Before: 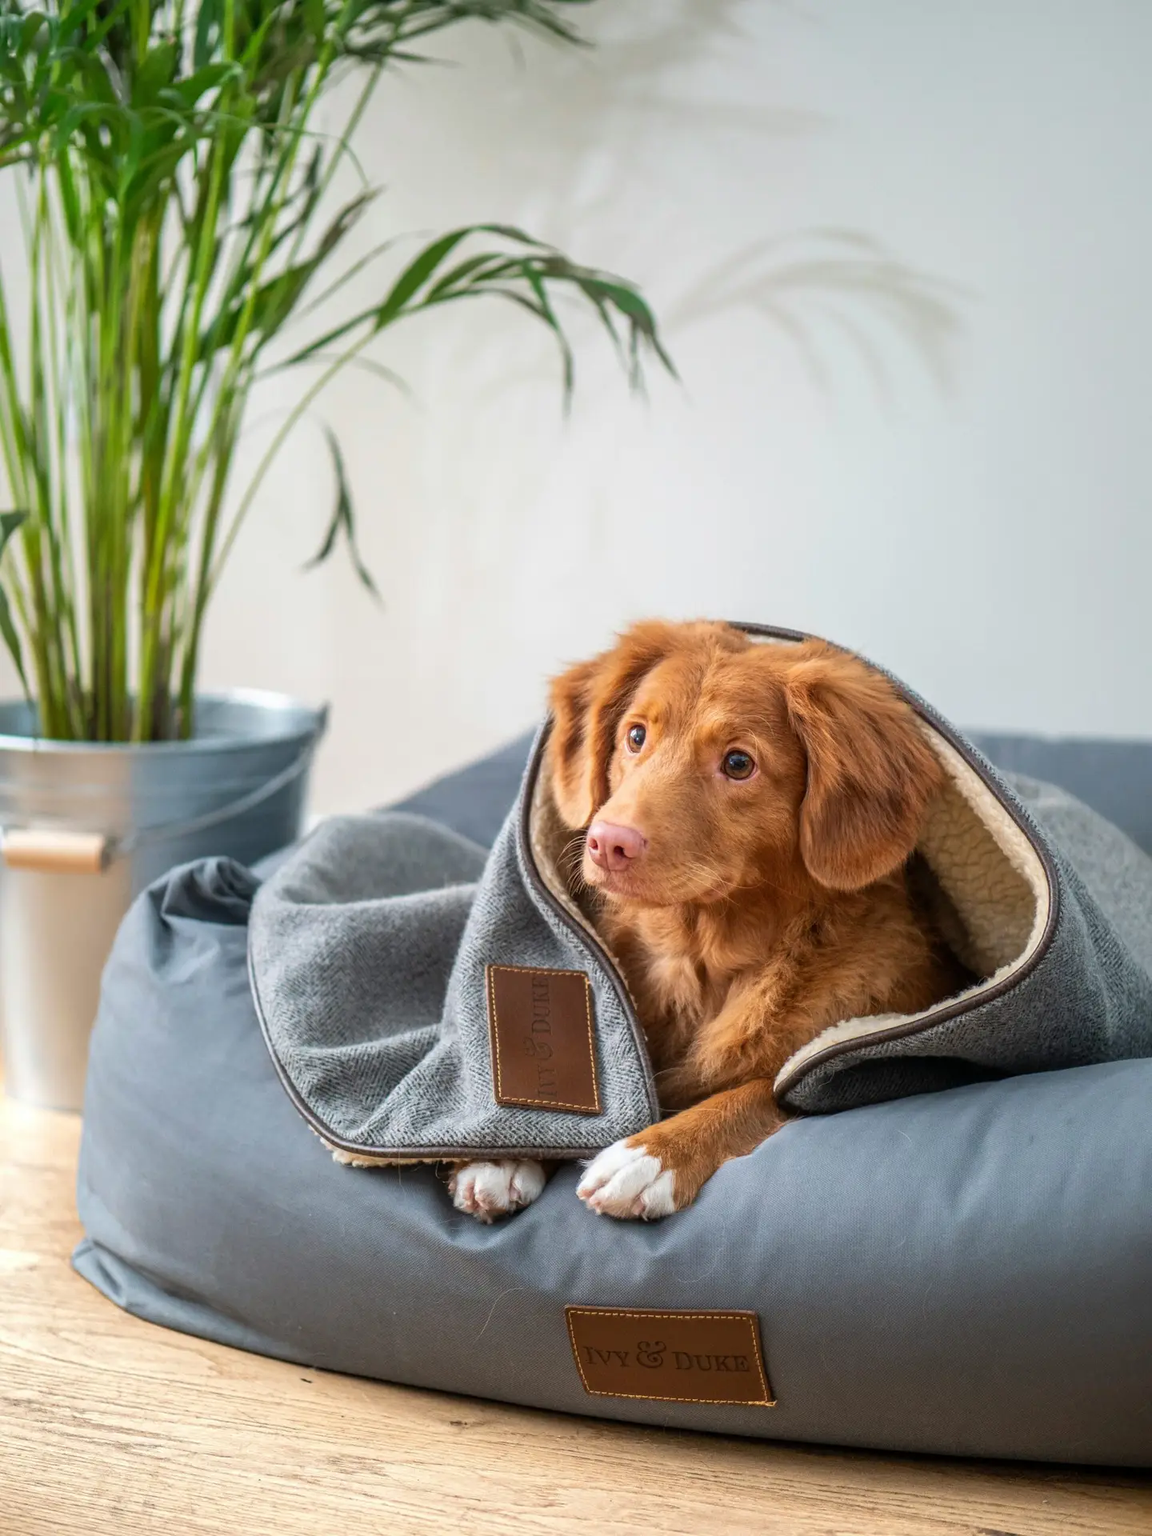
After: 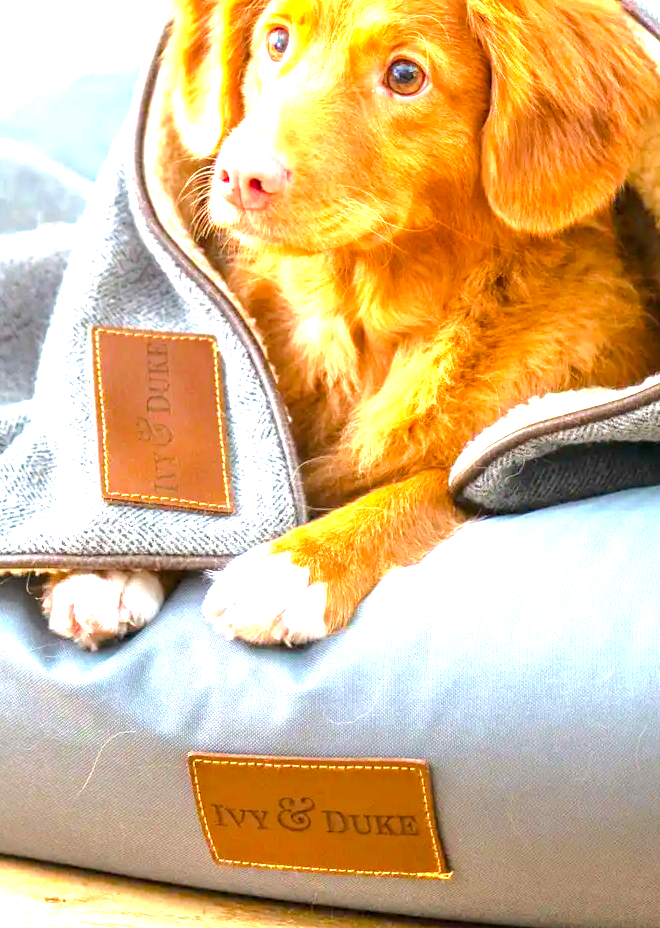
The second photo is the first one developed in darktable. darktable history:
crop: left 35.976%, top 45.819%, right 18.162%, bottom 5.807%
color balance rgb: perceptual saturation grading › global saturation 25%, perceptual brilliance grading › mid-tones 10%, perceptual brilliance grading › shadows 15%, global vibrance 20%
exposure: exposure 2.25 EV, compensate highlight preservation false
